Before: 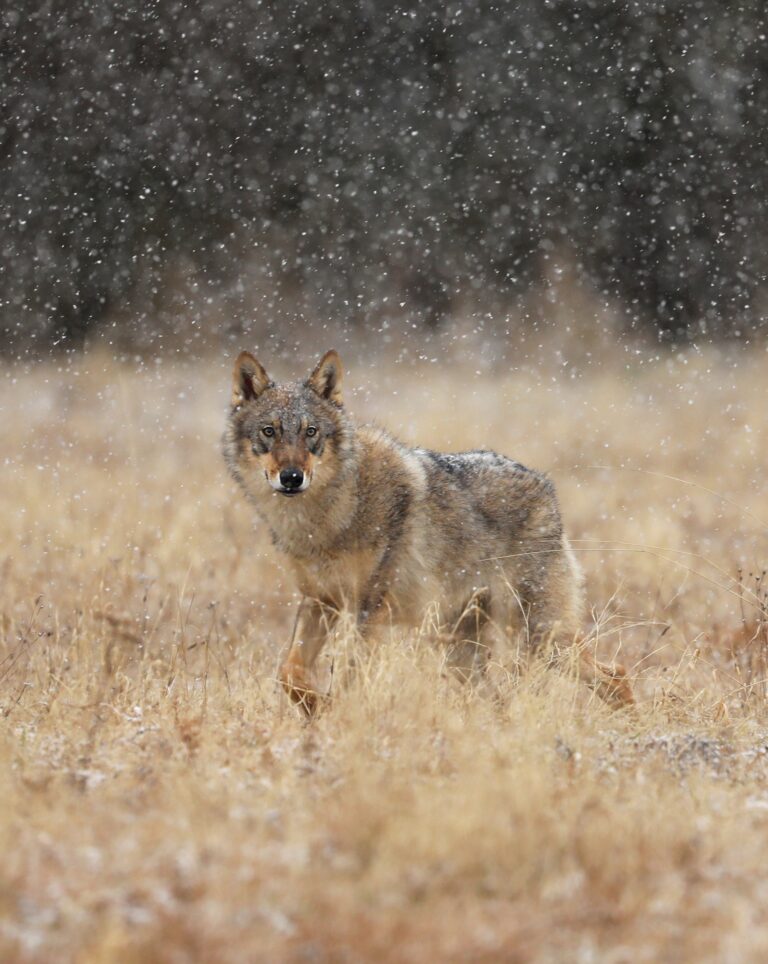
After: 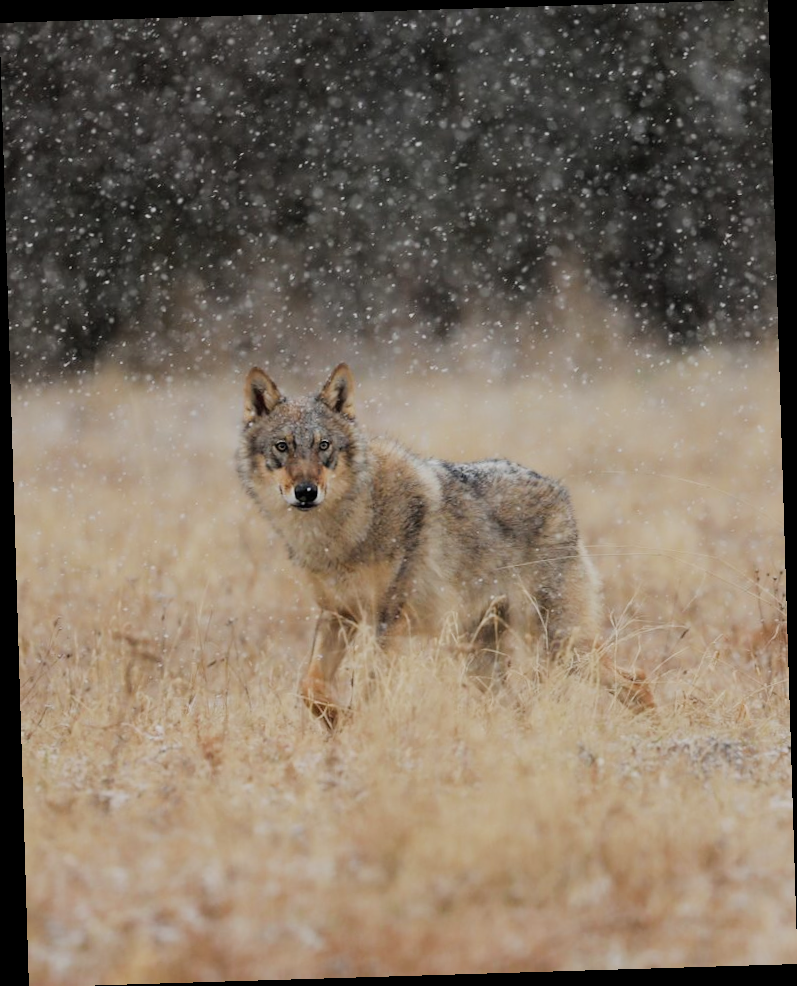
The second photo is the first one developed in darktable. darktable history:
rotate and perspective: rotation -1.75°, automatic cropping off
filmic rgb: black relative exposure -8.54 EV, white relative exposure 5.52 EV, hardness 3.39, contrast 1.016
